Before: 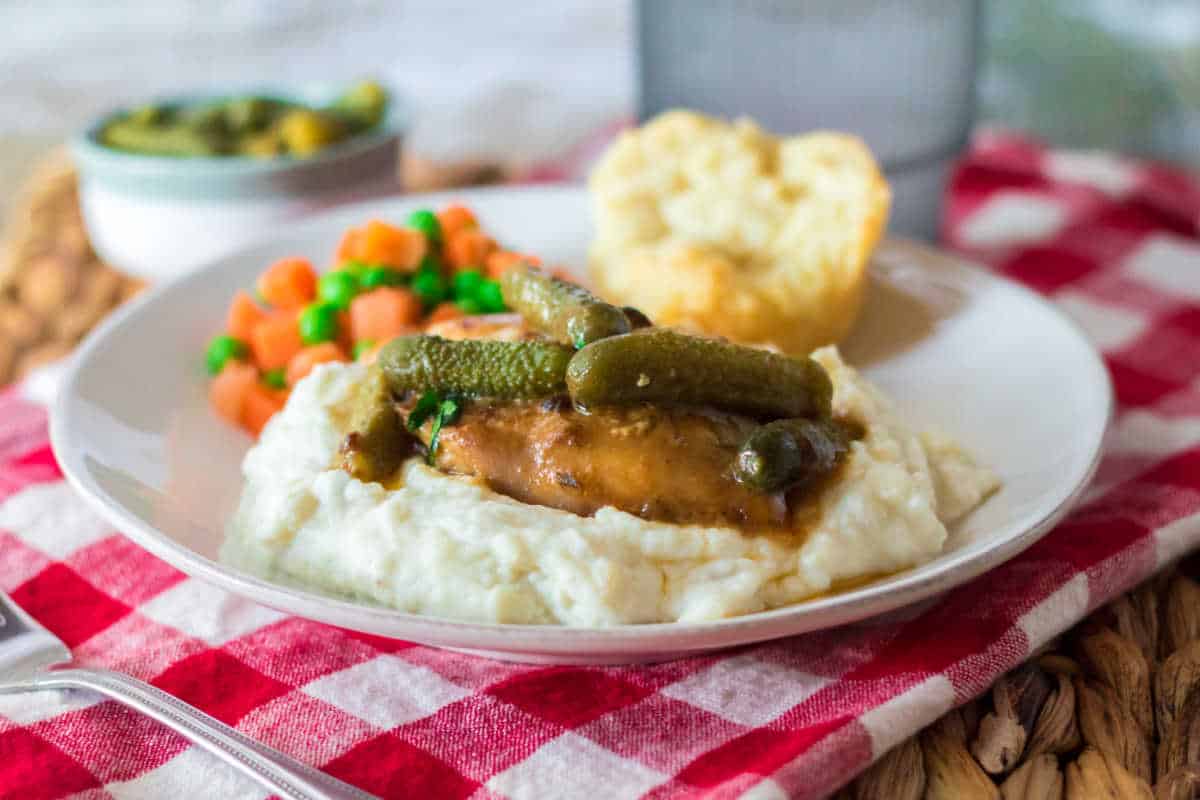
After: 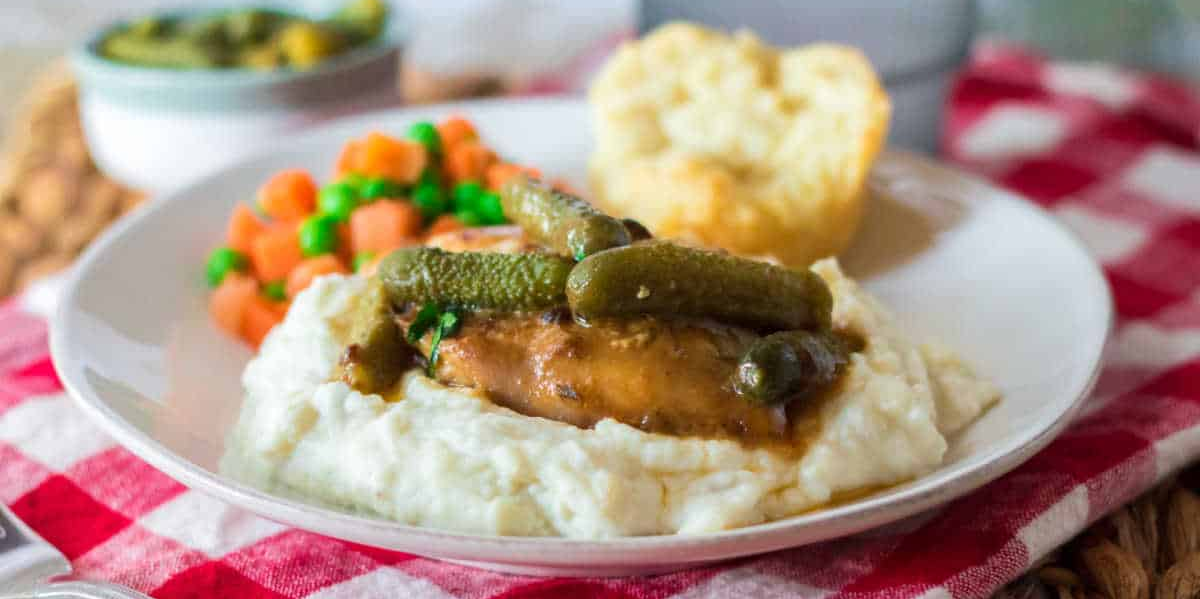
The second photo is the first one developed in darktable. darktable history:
crop: top 11.052%, bottom 13.958%
